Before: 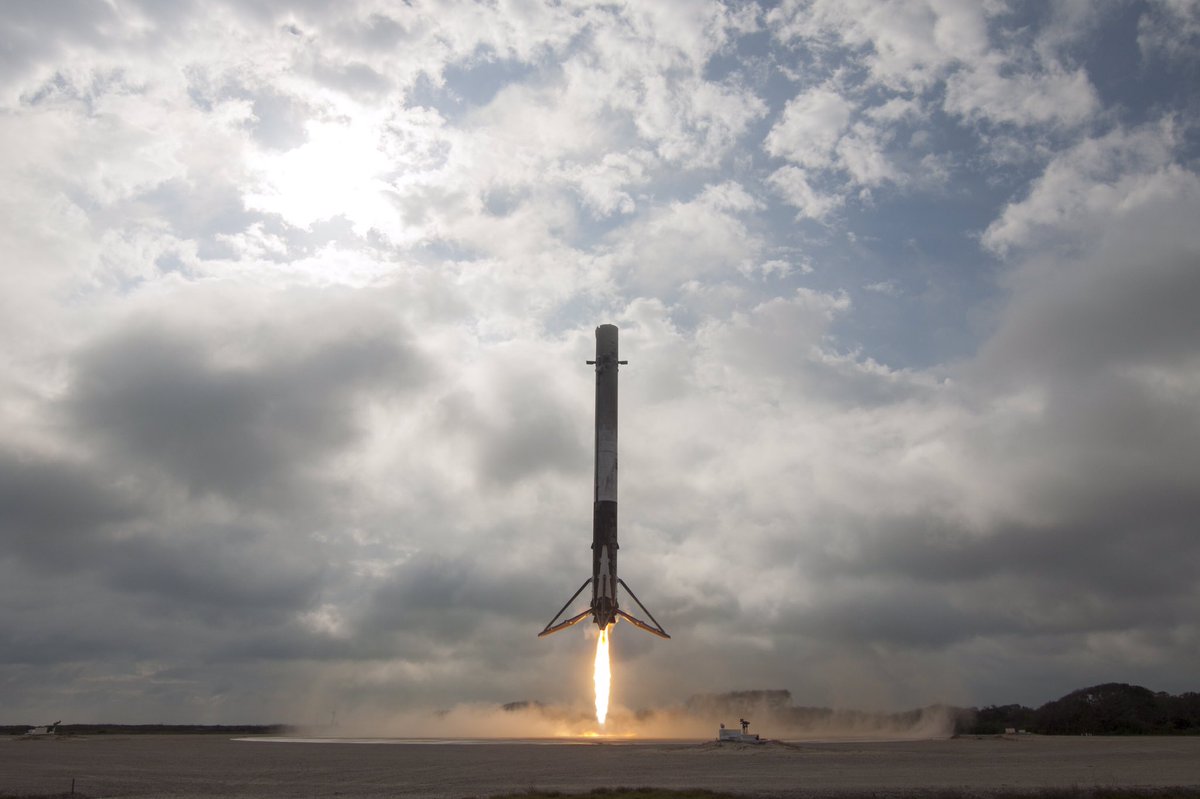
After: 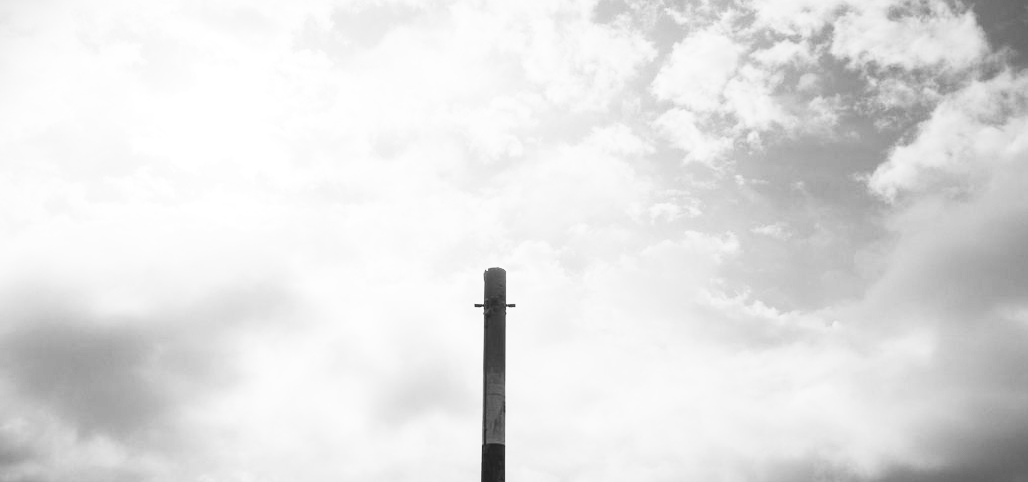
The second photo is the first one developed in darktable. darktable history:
contrast brightness saturation: contrast 0.53, brightness 0.47, saturation -1
vignetting: fall-off start 100%, brightness -0.406, saturation -0.3, width/height ratio 1.324, dithering 8-bit output, unbound false
crop and rotate: left 9.345%, top 7.22%, right 4.982%, bottom 32.331%
